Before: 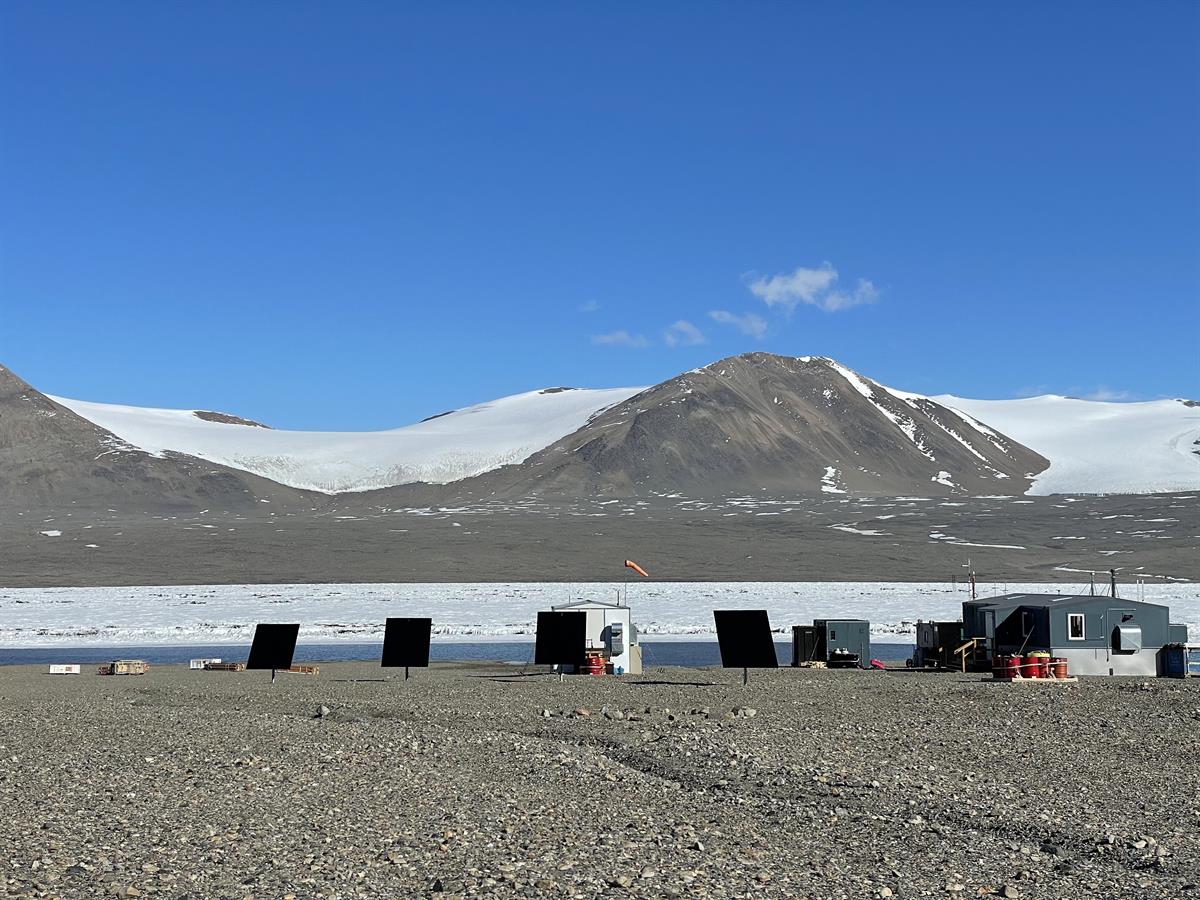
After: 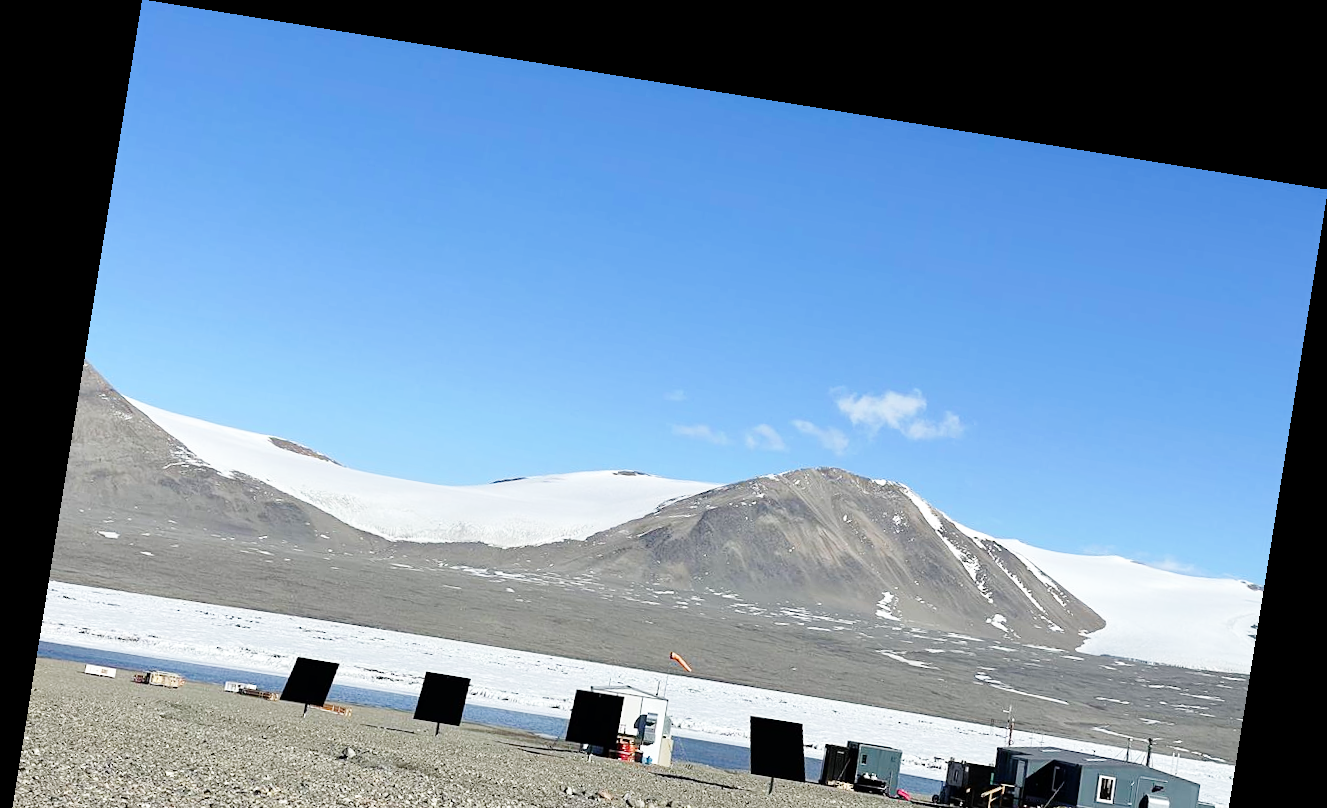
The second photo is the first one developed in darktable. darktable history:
white balance: red 1, blue 1
rotate and perspective: rotation 9.12°, automatic cropping off
base curve: curves: ch0 [(0, 0) (0.008, 0.007) (0.022, 0.029) (0.048, 0.089) (0.092, 0.197) (0.191, 0.399) (0.275, 0.534) (0.357, 0.65) (0.477, 0.78) (0.542, 0.833) (0.799, 0.973) (1, 1)], preserve colors none
crop: bottom 24.988%
